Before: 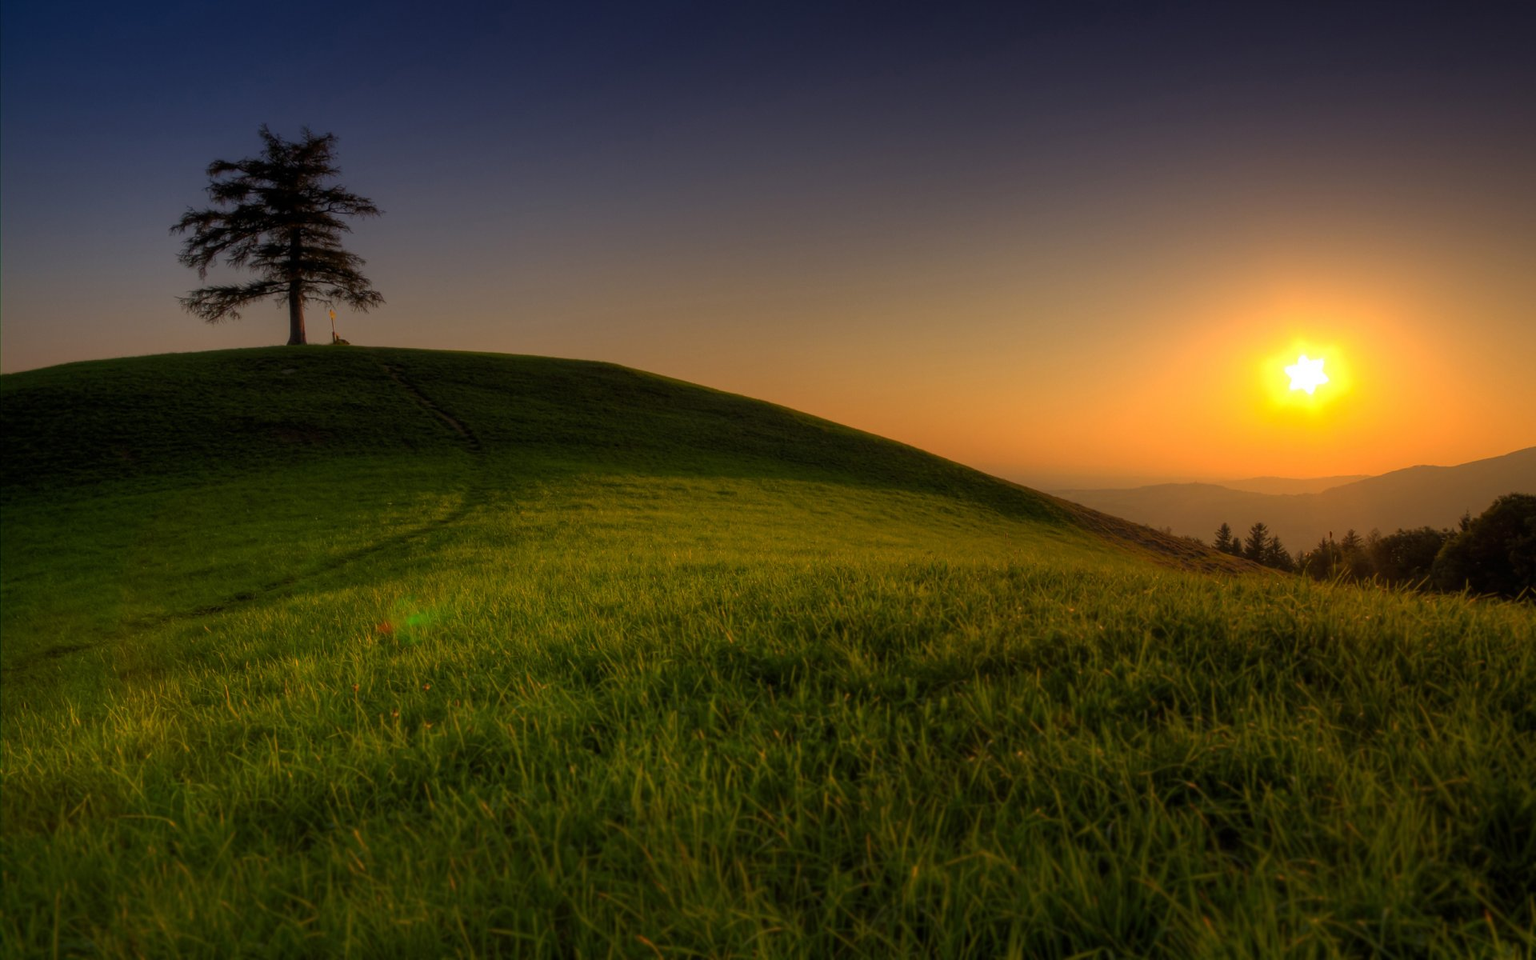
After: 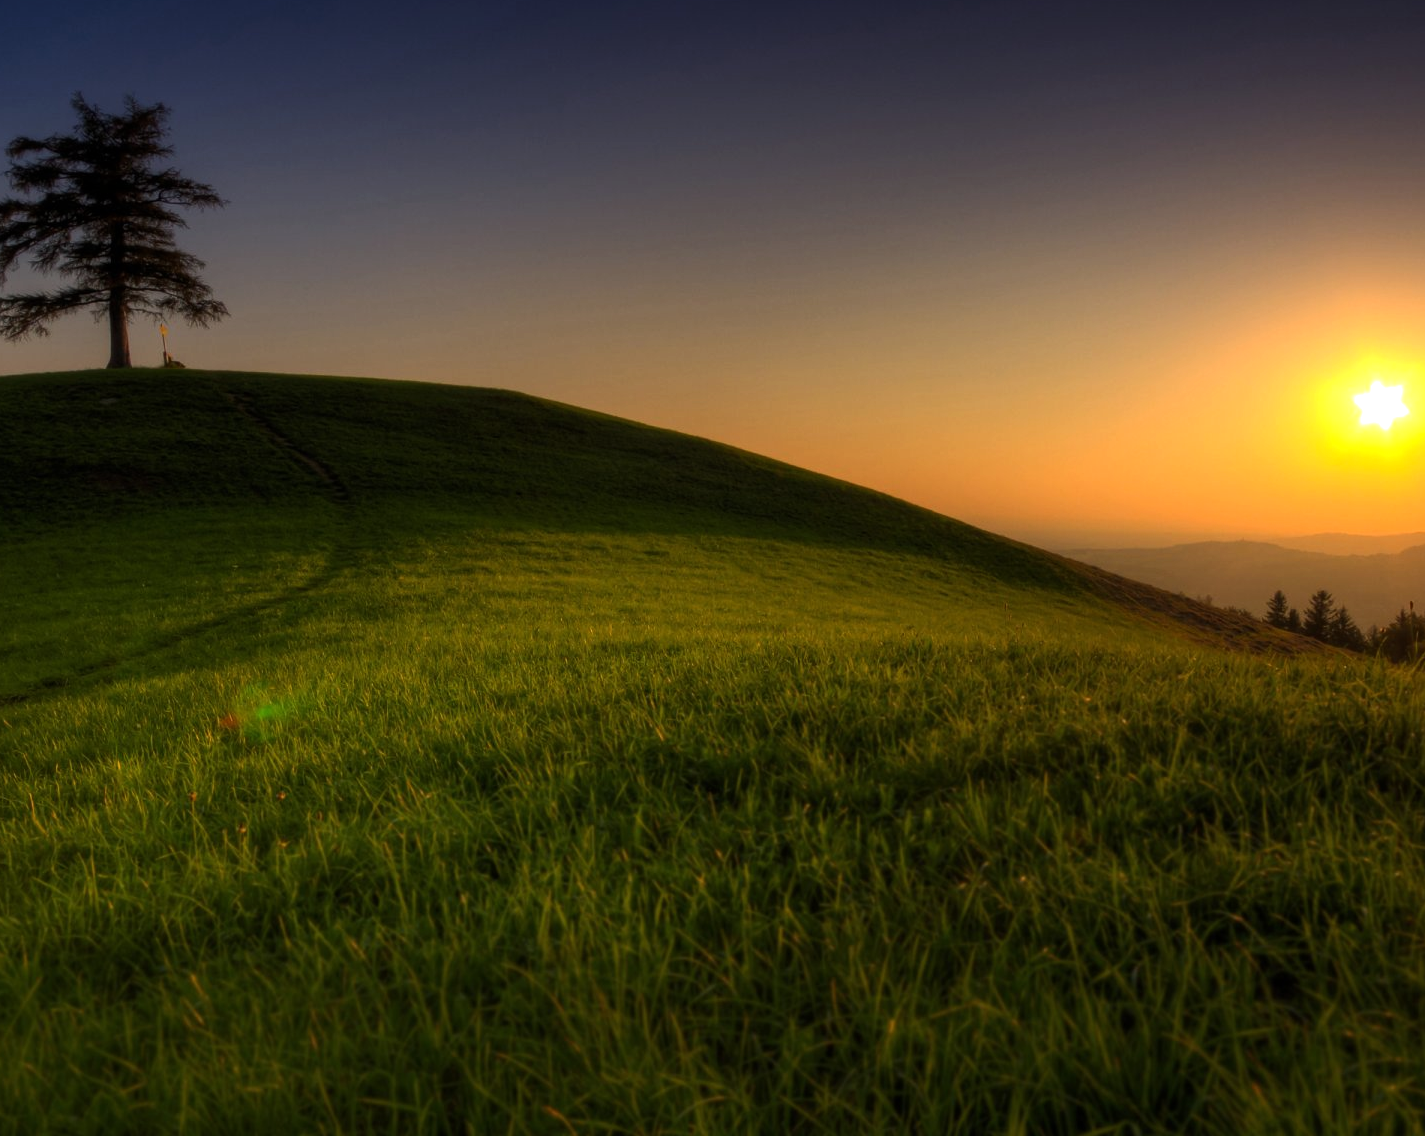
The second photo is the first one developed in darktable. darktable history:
crop and rotate: left 13.15%, top 5.251%, right 12.609%
white balance: red 0.986, blue 1.01
tone equalizer: -8 EV -0.417 EV, -7 EV -0.389 EV, -6 EV -0.333 EV, -5 EV -0.222 EV, -3 EV 0.222 EV, -2 EV 0.333 EV, -1 EV 0.389 EV, +0 EV 0.417 EV, edges refinement/feathering 500, mask exposure compensation -1.57 EV, preserve details no
